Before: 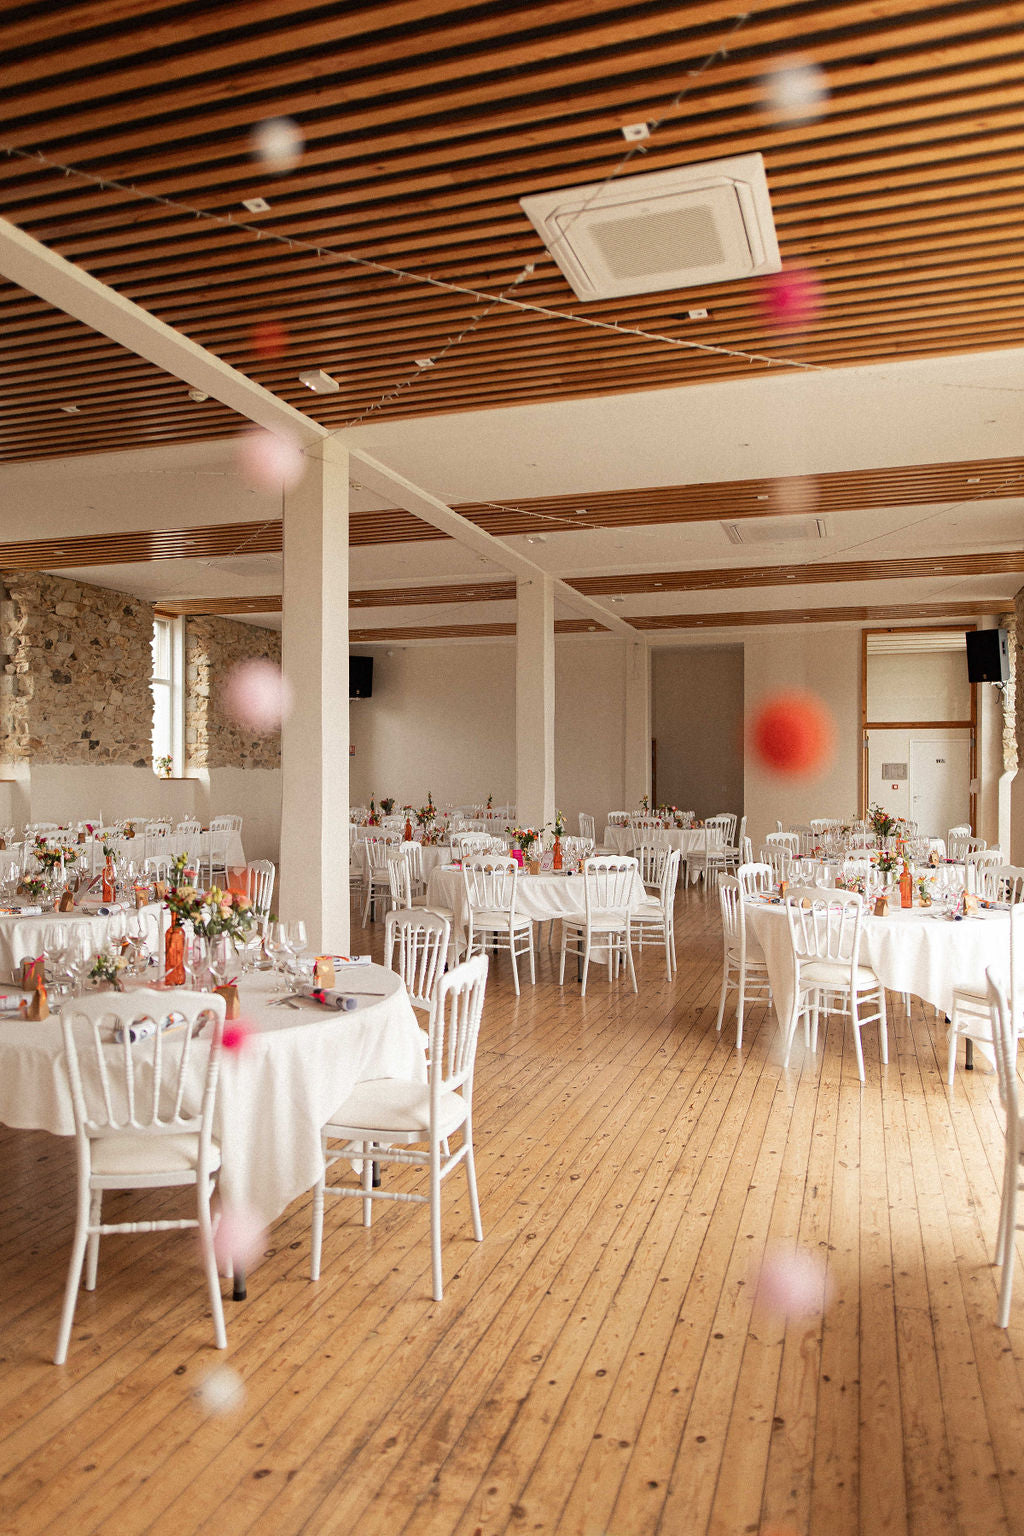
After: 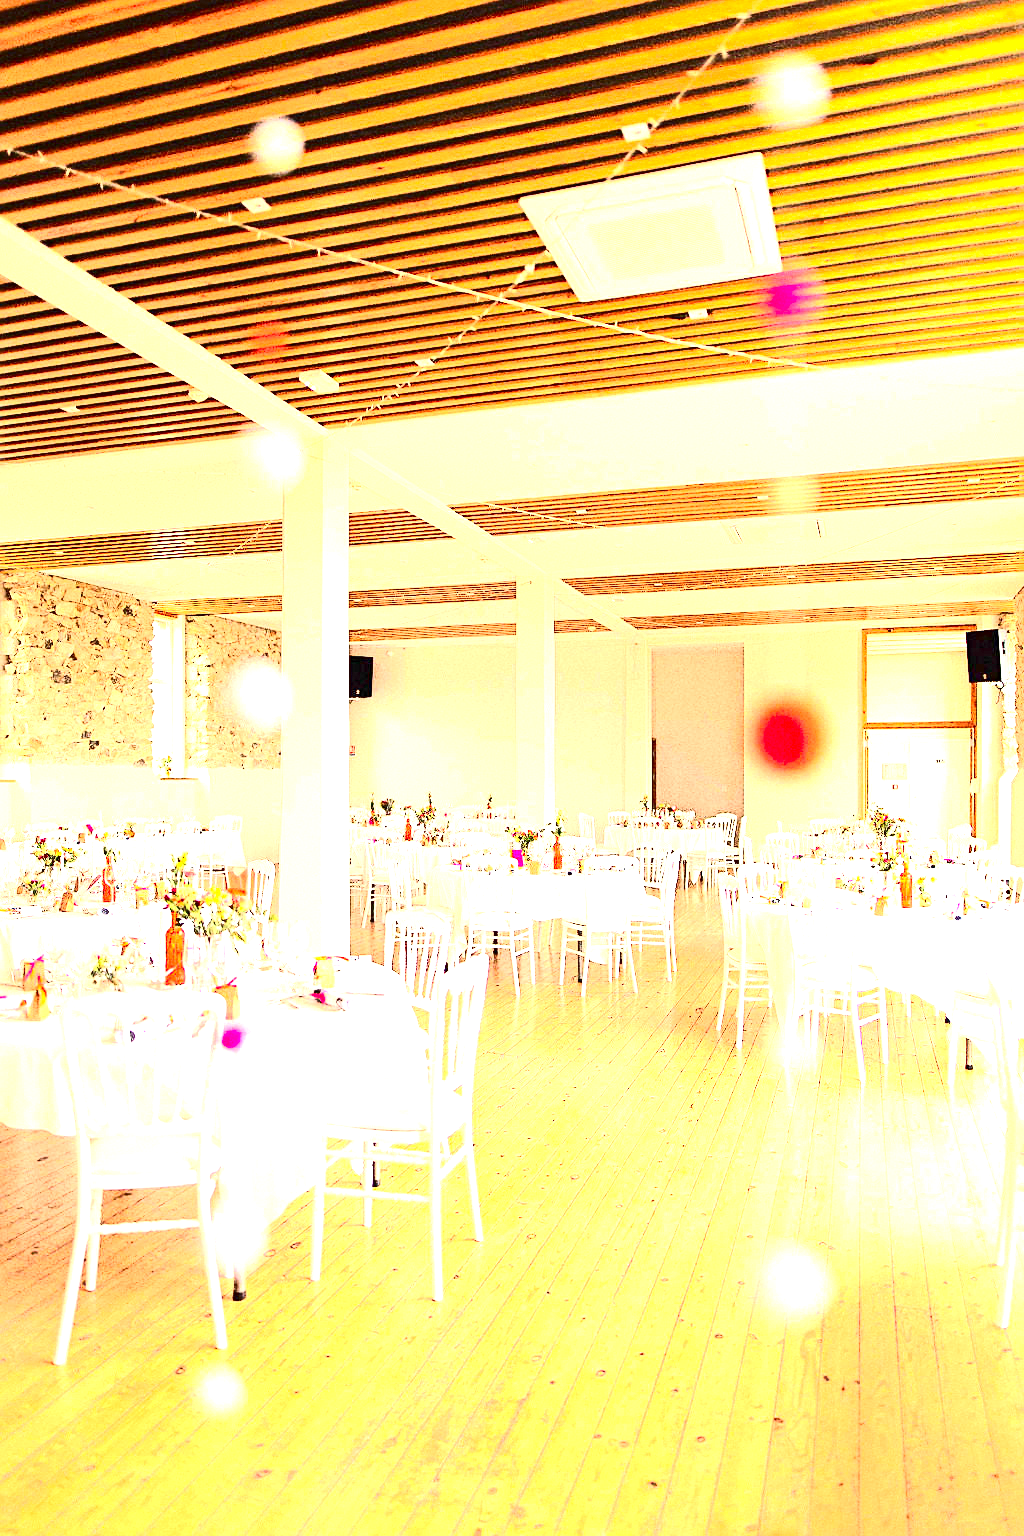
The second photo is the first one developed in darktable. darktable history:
contrast brightness saturation: contrast 0.411, brightness 0.047, saturation 0.25
sharpen: on, module defaults
exposure: exposure 2.907 EV, compensate highlight preservation false
